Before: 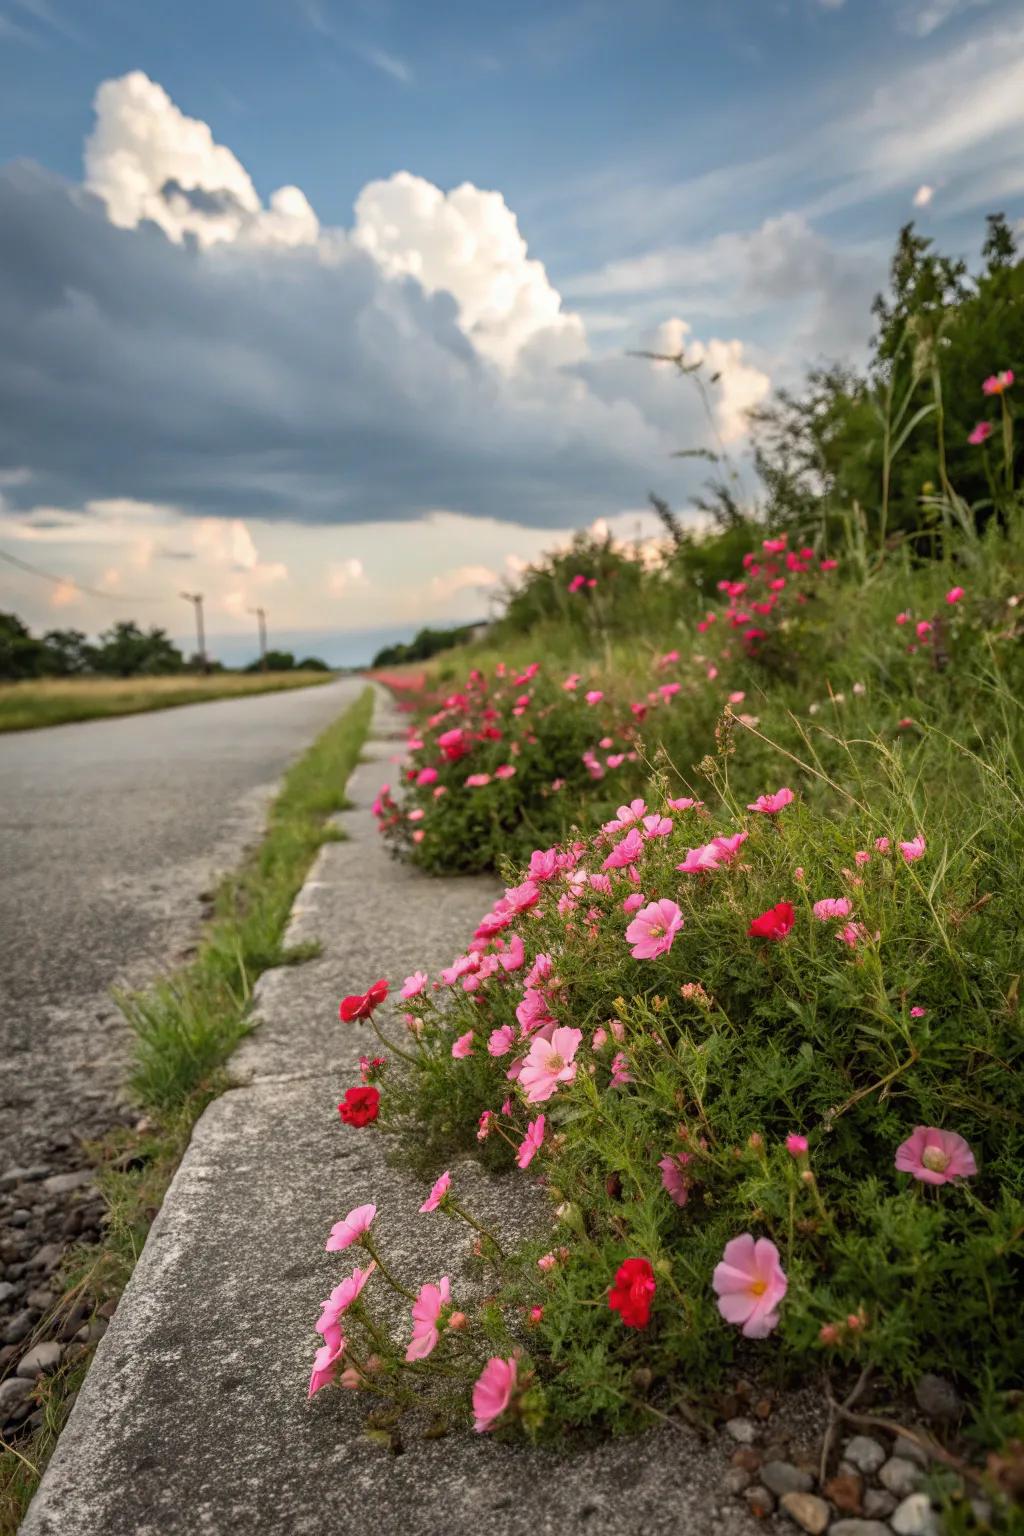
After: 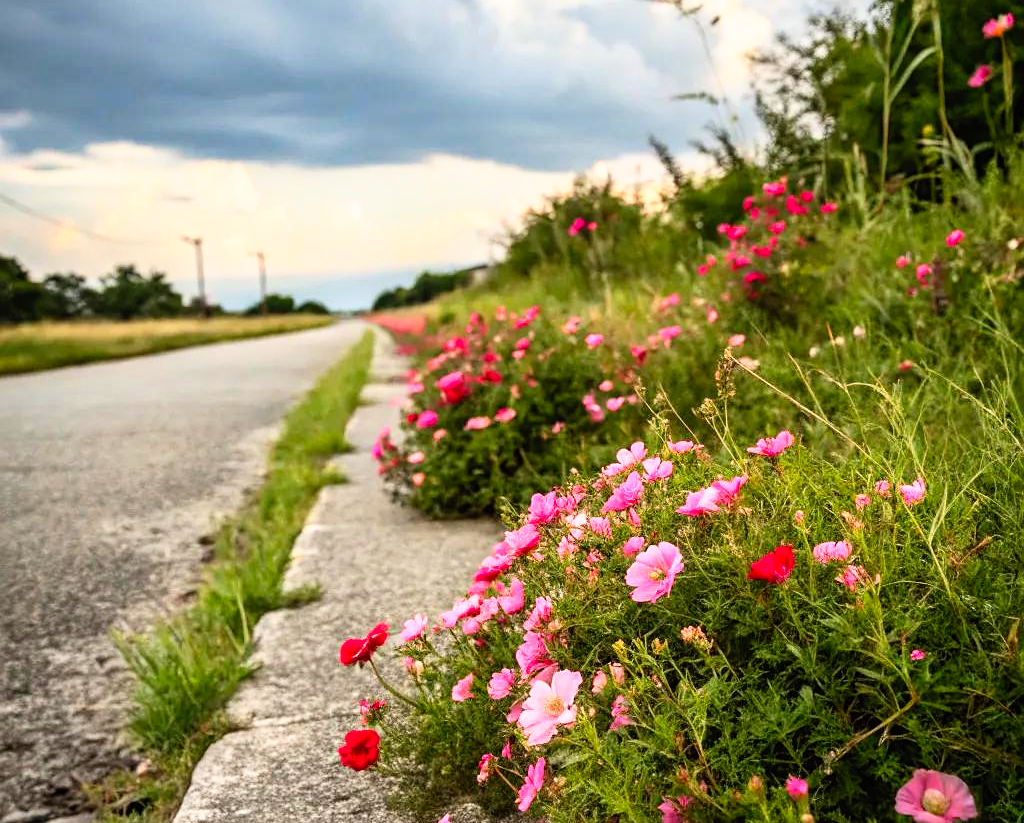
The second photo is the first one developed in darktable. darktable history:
crop and rotate: top 23.256%, bottom 23.135%
contrast brightness saturation: contrast 0.196, brightness 0.163, saturation 0.224
tone curve: curves: ch0 [(0, 0) (0.003, 0.001) (0.011, 0.005) (0.025, 0.011) (0.044, 0.02) (0.069, 0.031) (0.1, 0.045) (0.136, 0.077) (0.177, 0.124) (0.224, 0.181) (0.277, 0.245) (0.335, 0.316) (0.399, 0.393) (0.468, 0.477) (0.543, 0.568) (0.623, 0.666) (0.709, 0.771) (0.801, 0.871) (0.898, 0.965) (1, 1)], preserve colors none
sharpen: amount 0.205
